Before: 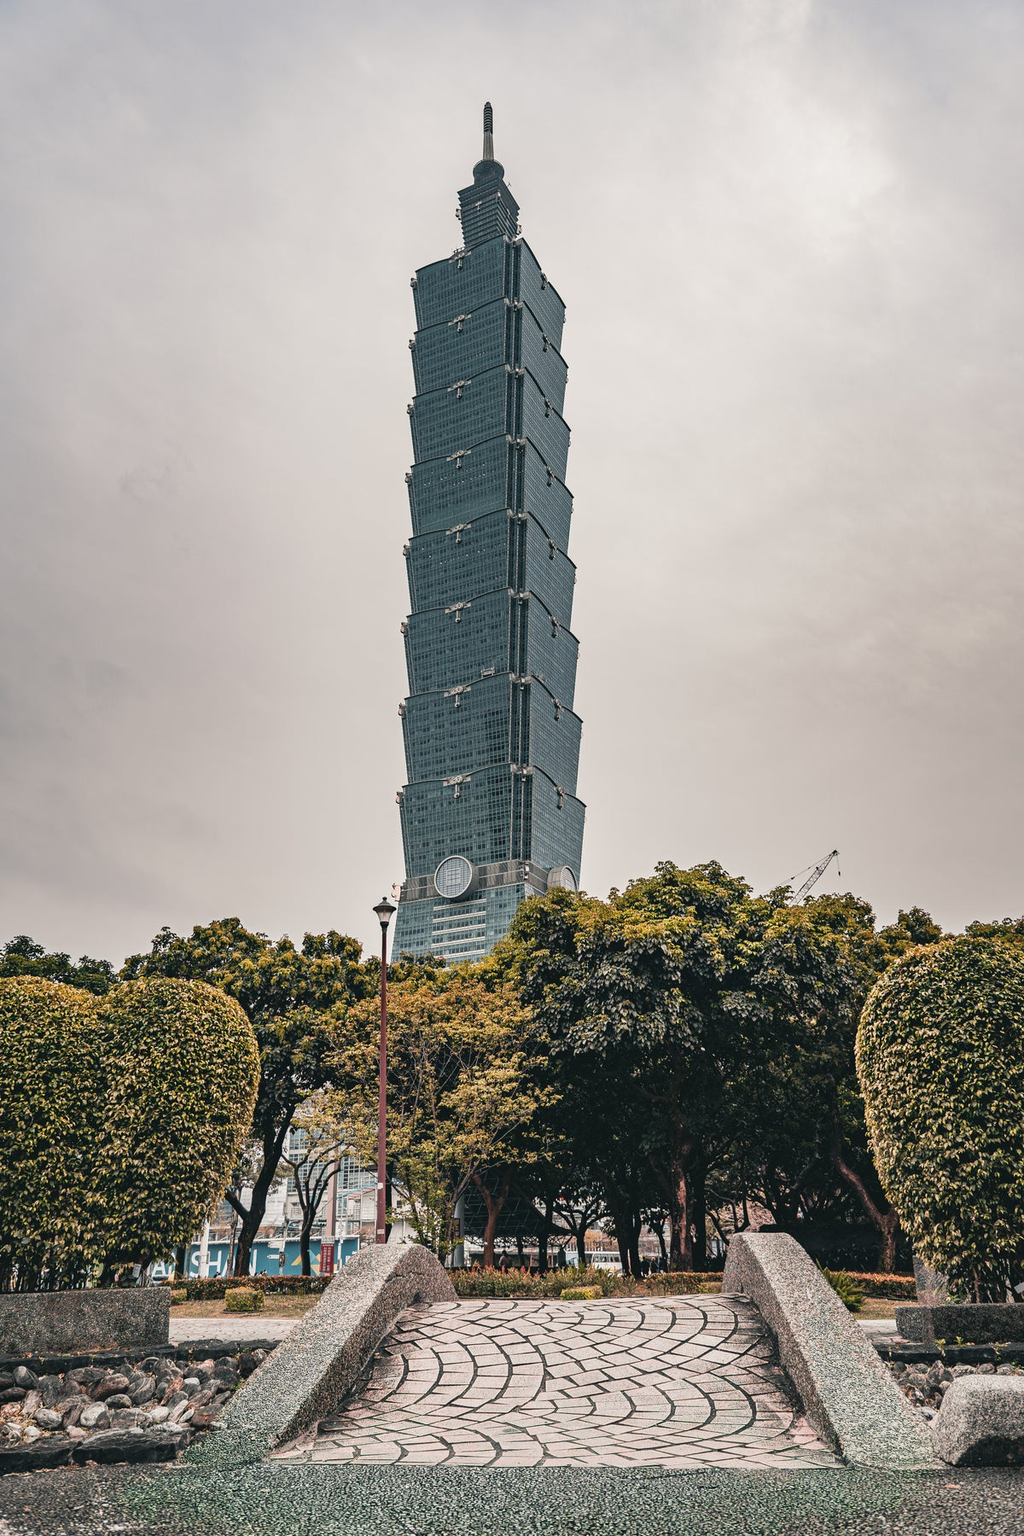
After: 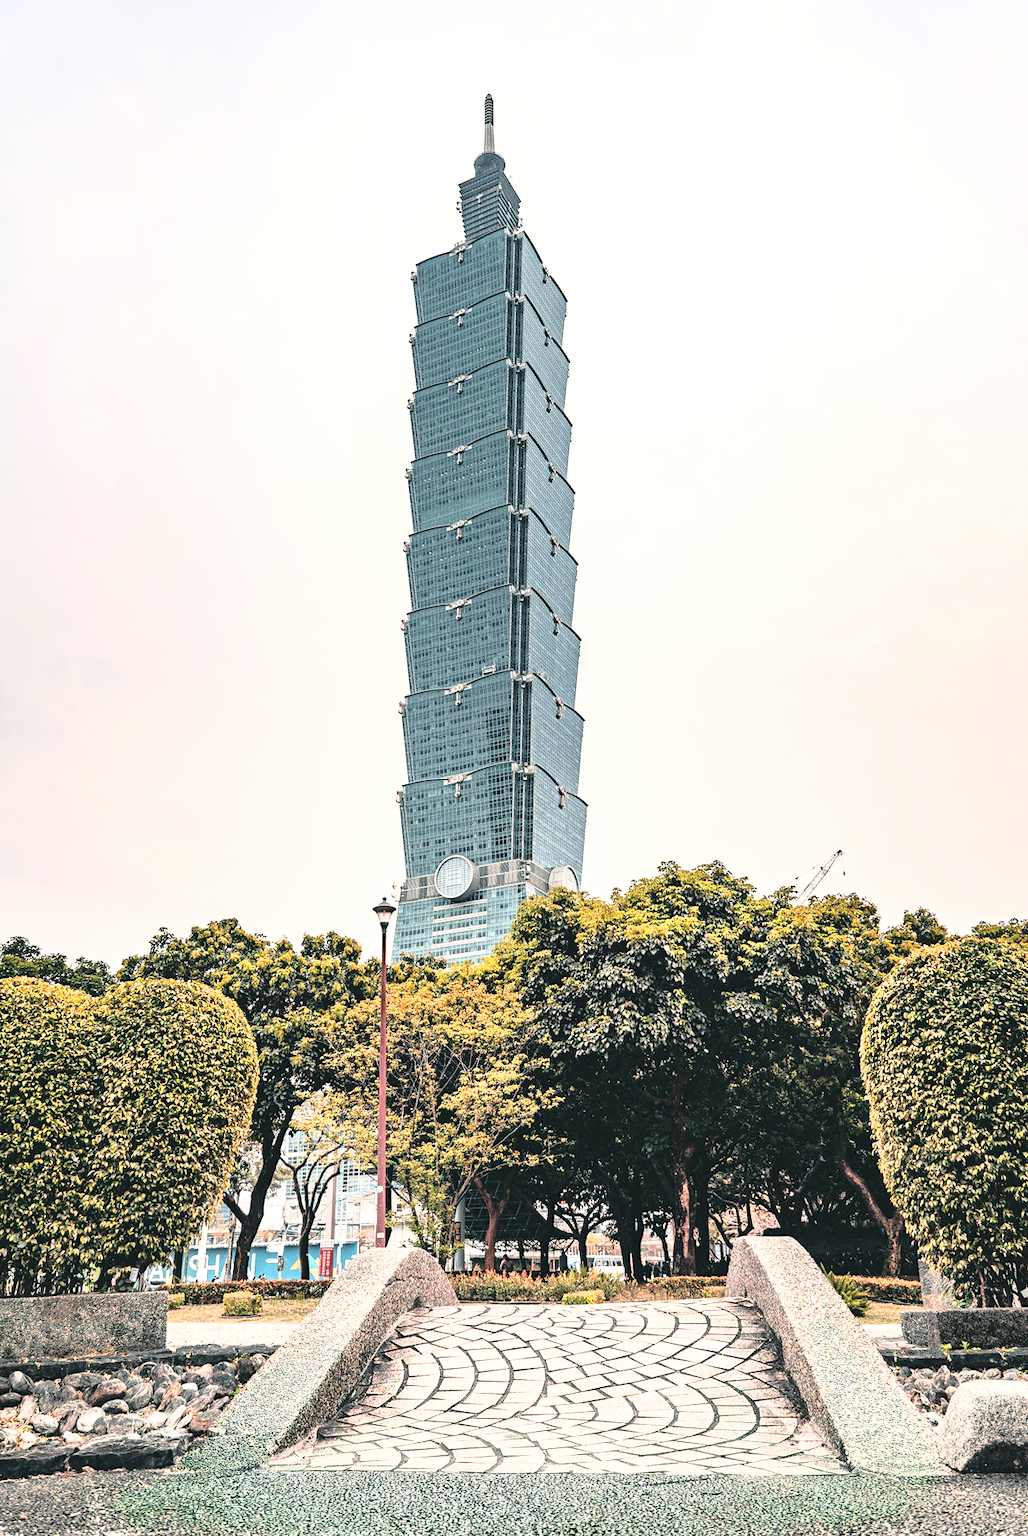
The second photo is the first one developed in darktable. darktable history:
exposure: black level correction 0, exposure 0.69 EV, compensate highlight preservation false
crop: left 0.482%, top 0.62%, right 0.123%, bottom 0.383%
base curve: curves: ch0 [(0, 0) (0.028, 0.03) (0.121, 0.232) (0.46, 0.748) (0.859, 0.968) (1, 1)]
